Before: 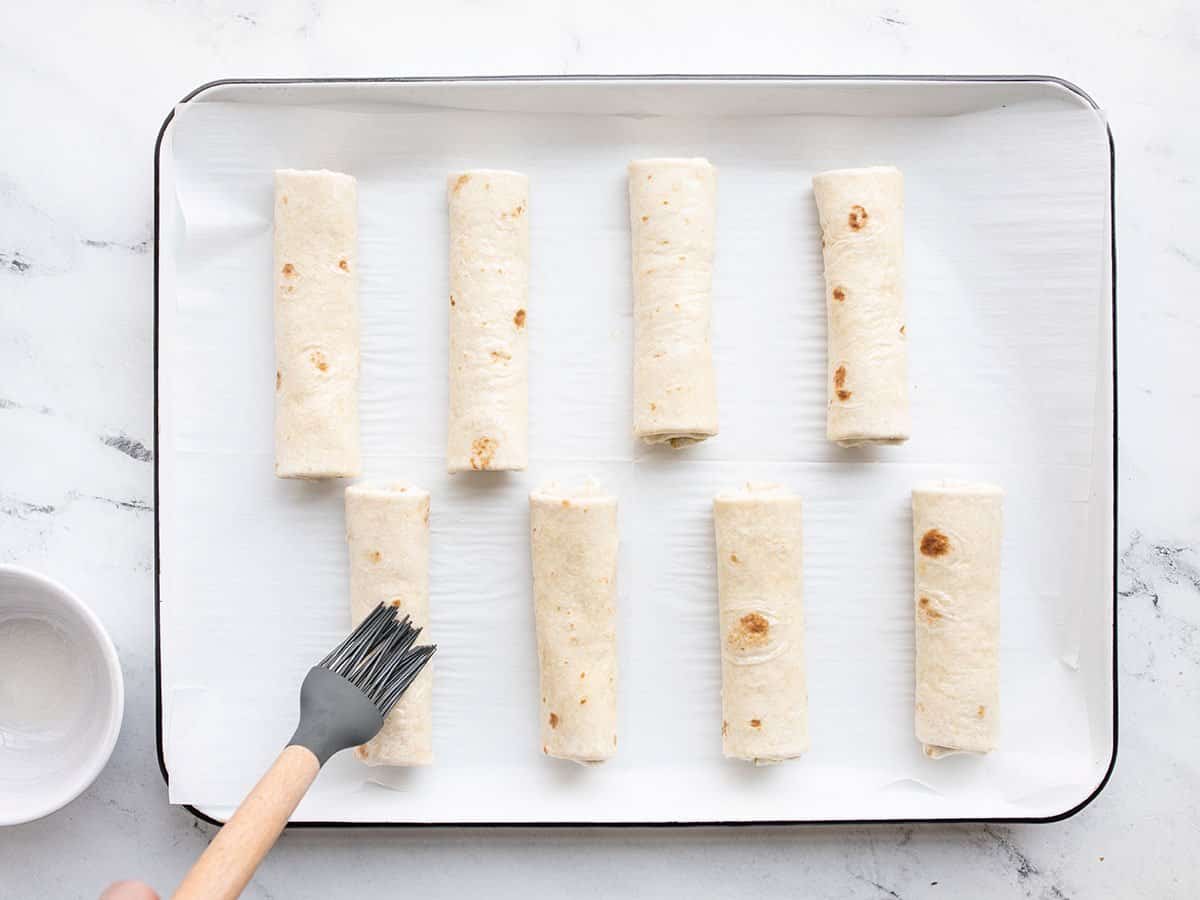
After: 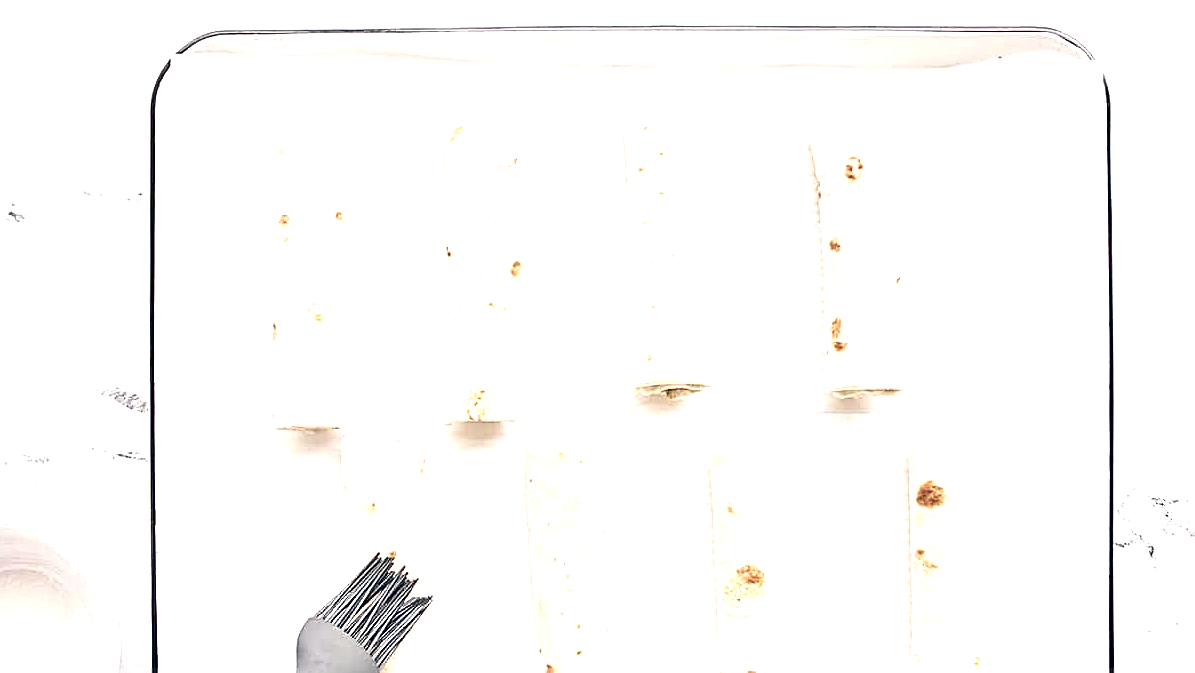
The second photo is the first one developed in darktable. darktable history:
crop: left 0.384%, top 5.469%, bottom 19.734%
tone equalizer: on, module defaults
color correction: highlights a* 2.74, highlights b* 5.02, shadows a* -1.55, shadows b* -4.81, saturation 0.813
contrast brightness saturation: contrast 0.109, saturation -0.179
velvia: on, module defaults
sharpen: amount 0.886
exposure: black level correction 0.001, exposure 1.128 EV, compensate highlight preservation false
